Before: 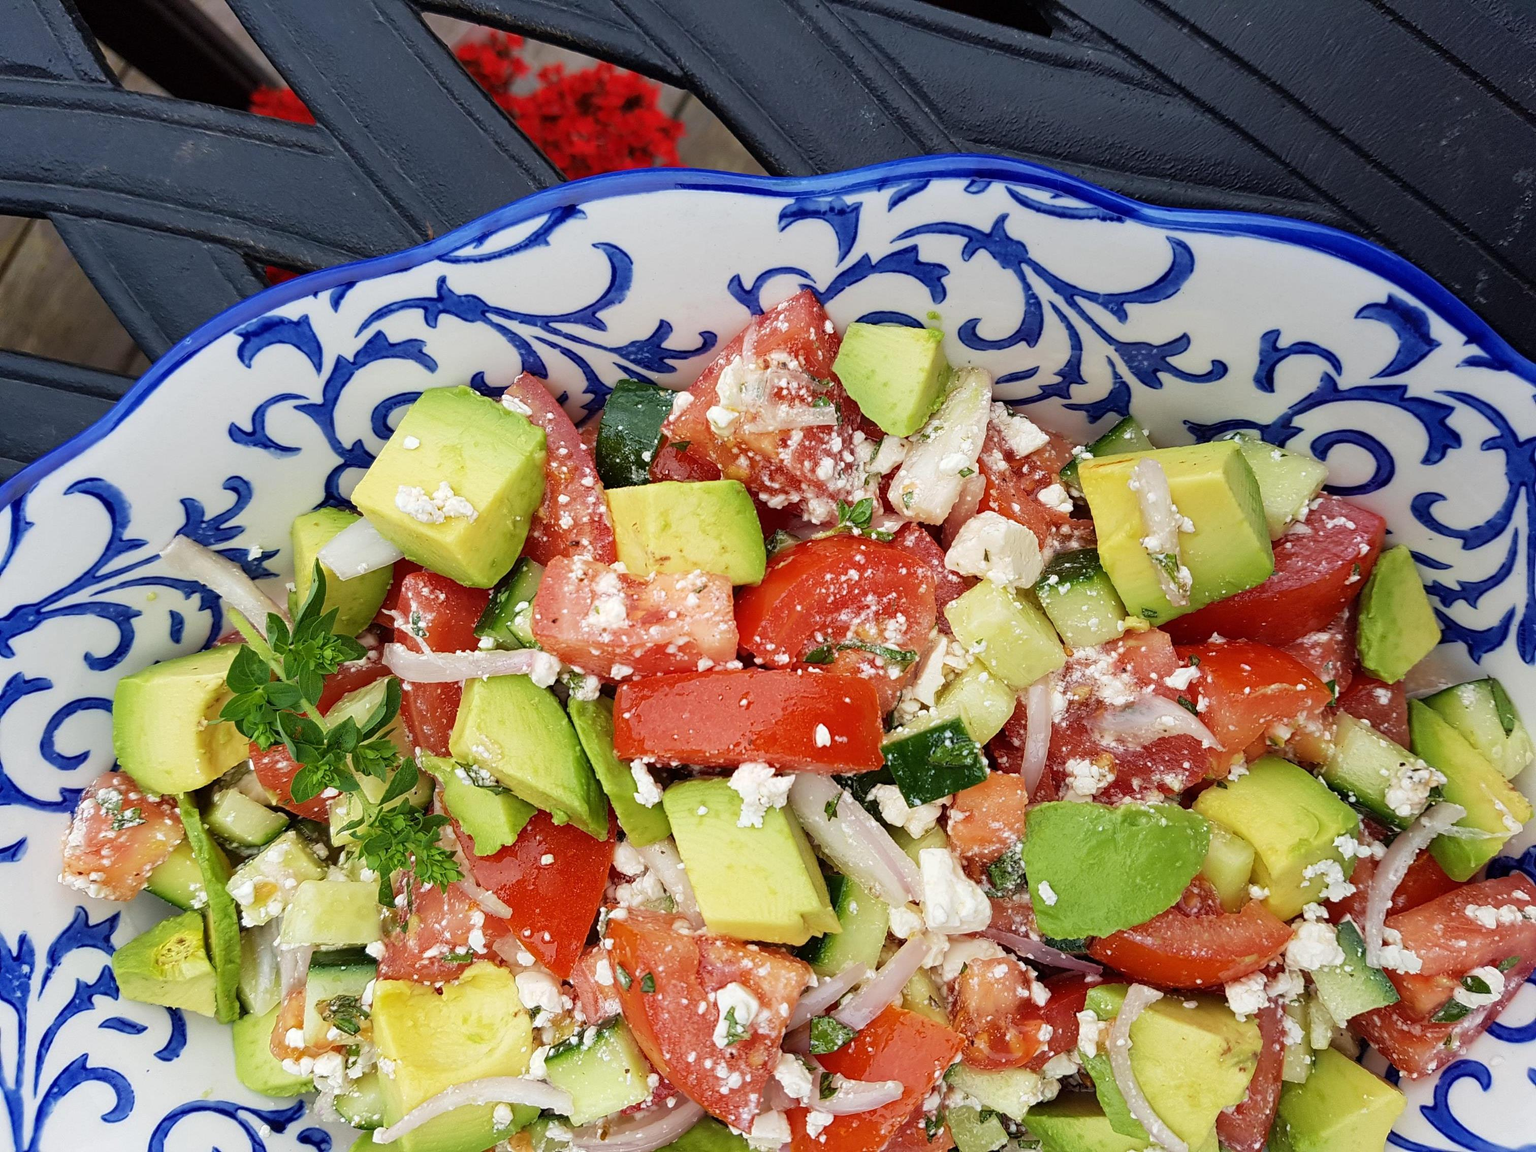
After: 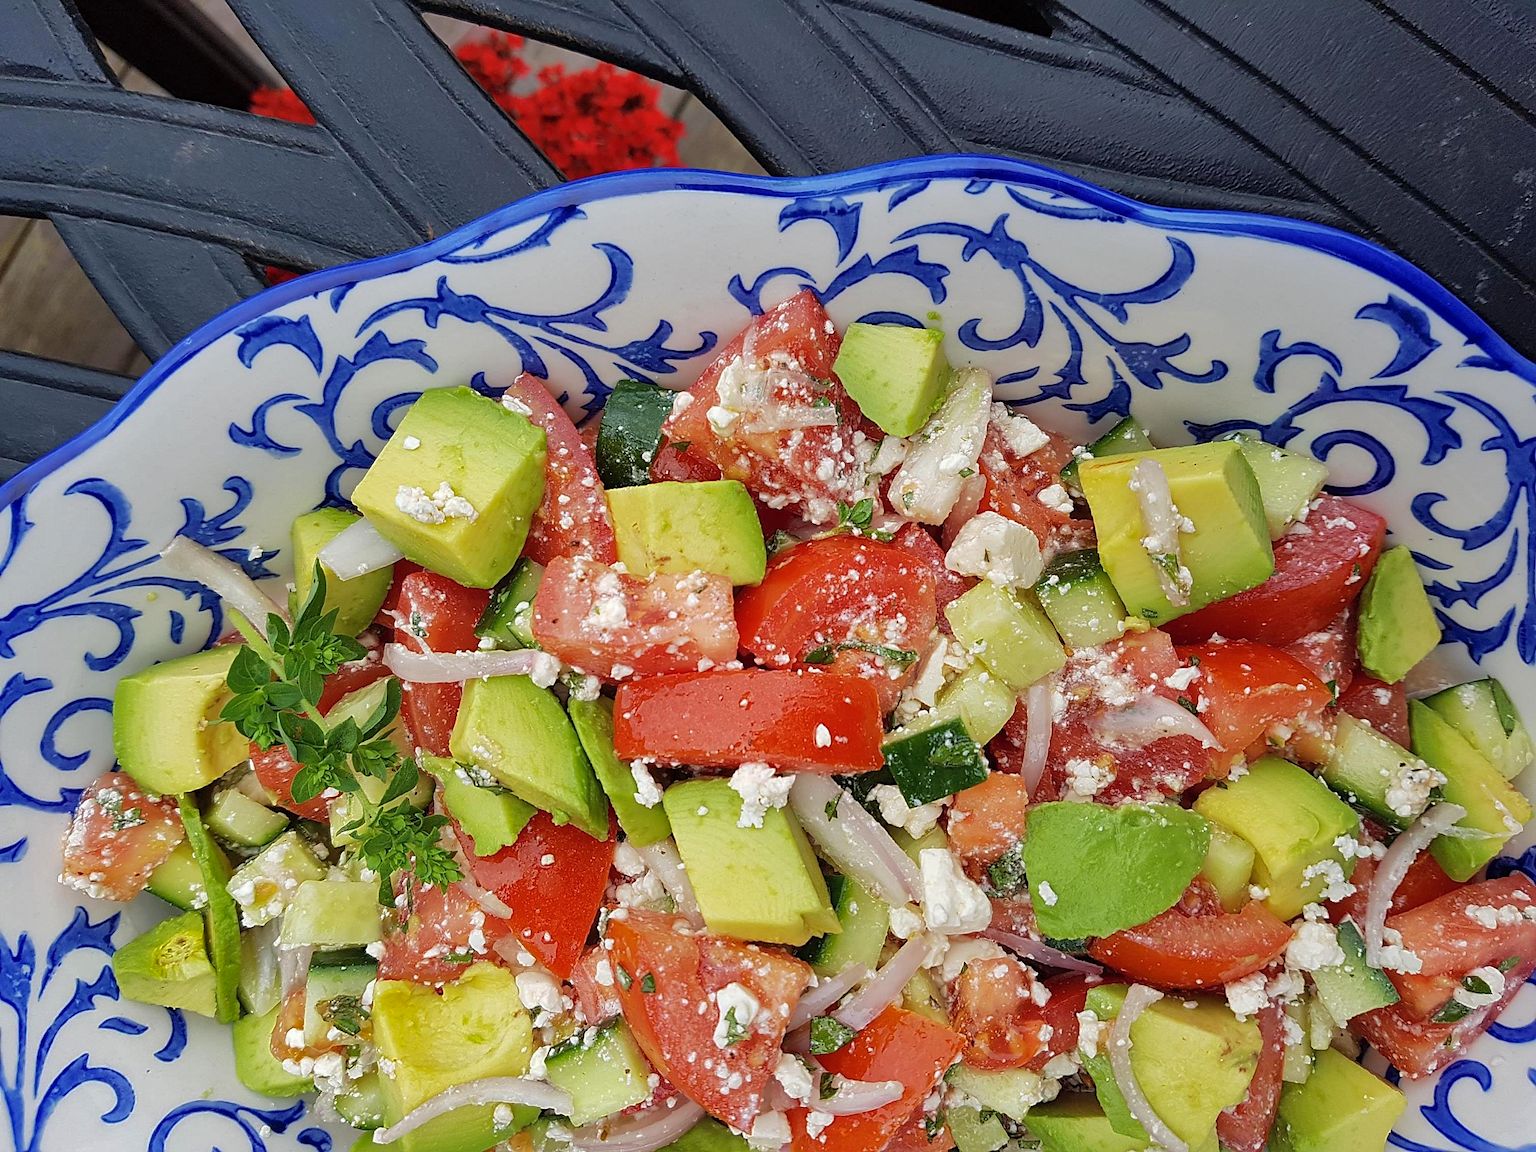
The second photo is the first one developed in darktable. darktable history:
shadows and highlights: shadows 40, highlights -60
sharpen: on, module defaults
